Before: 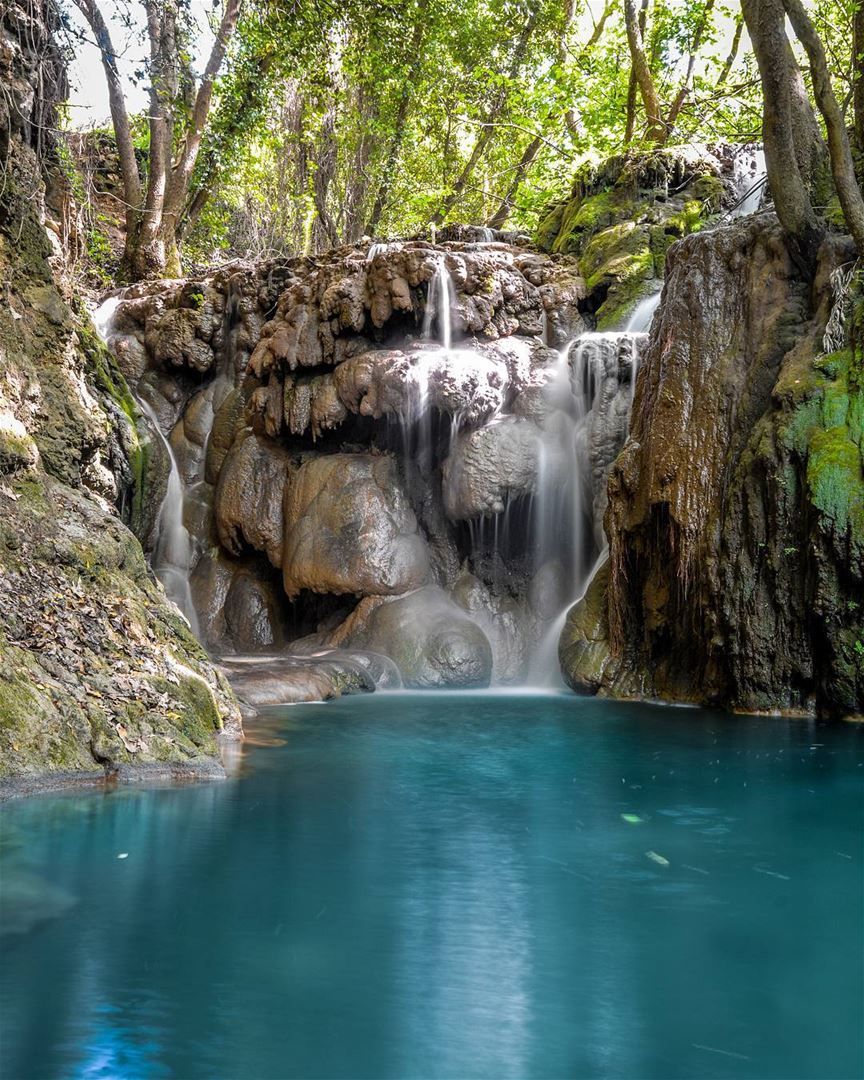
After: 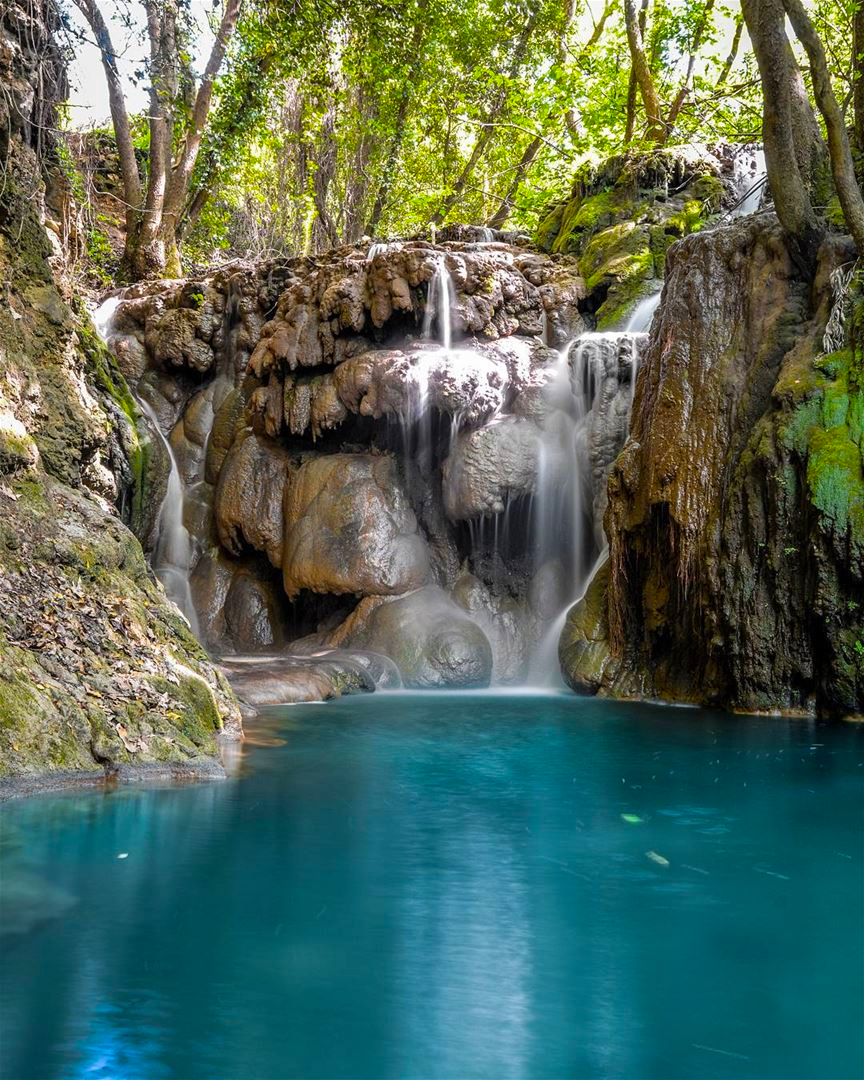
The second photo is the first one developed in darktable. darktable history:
color balance rgb: perceptual saturation grading › global saturation 19.305%, global vibrance 10.963%
